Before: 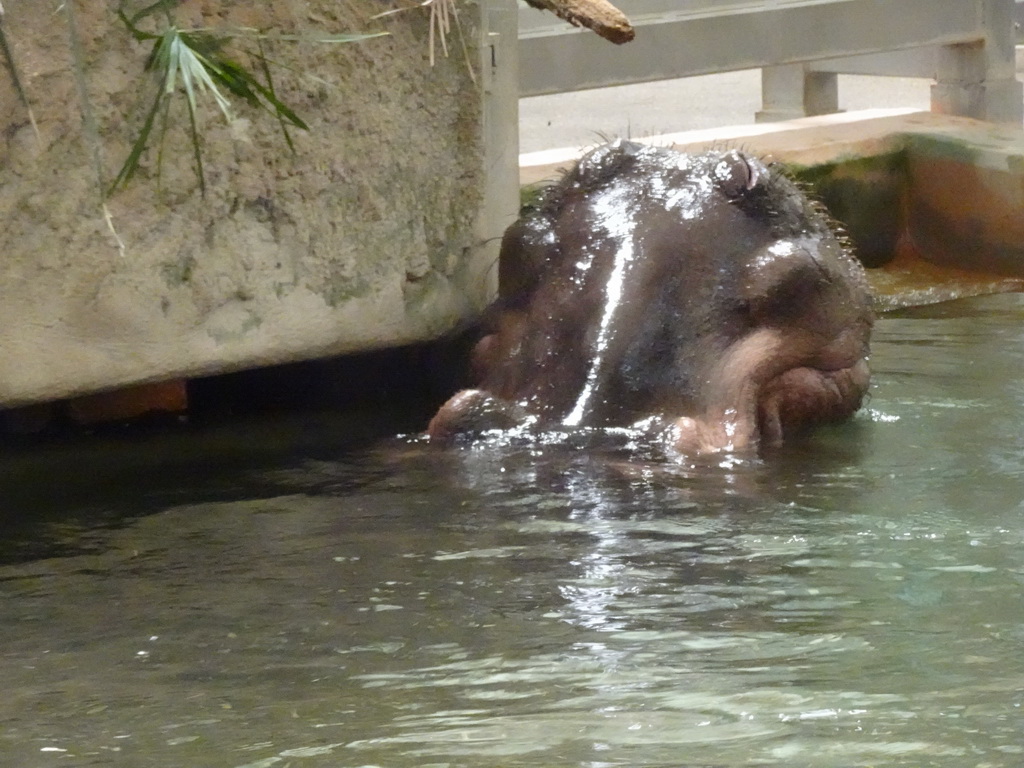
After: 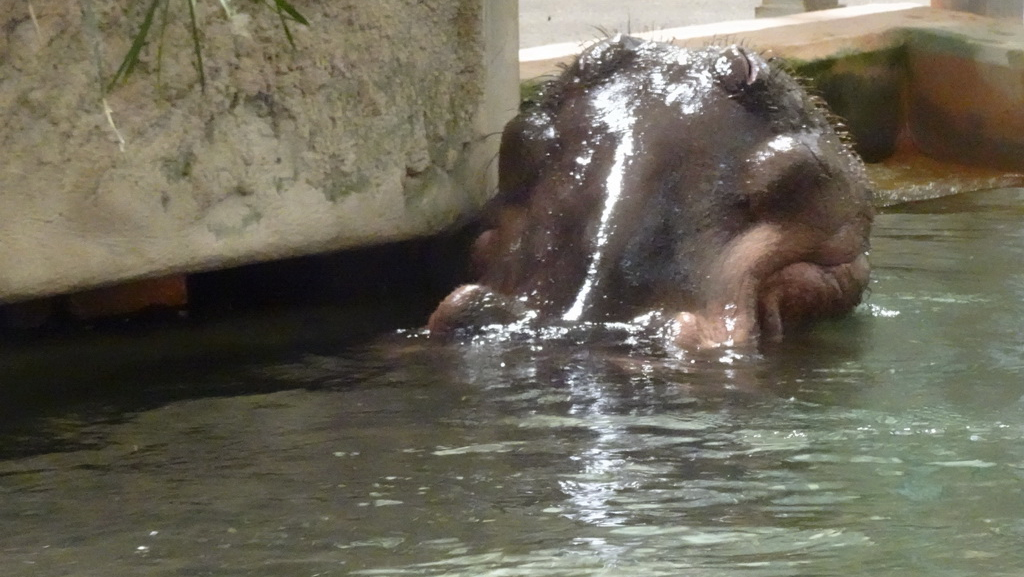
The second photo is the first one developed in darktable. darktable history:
crop: top 13.704%, bottom 11.145%
base curve: curves: ch0 [(0, 0) (0.303, 0.277) (1, 1)], preserve colors none
